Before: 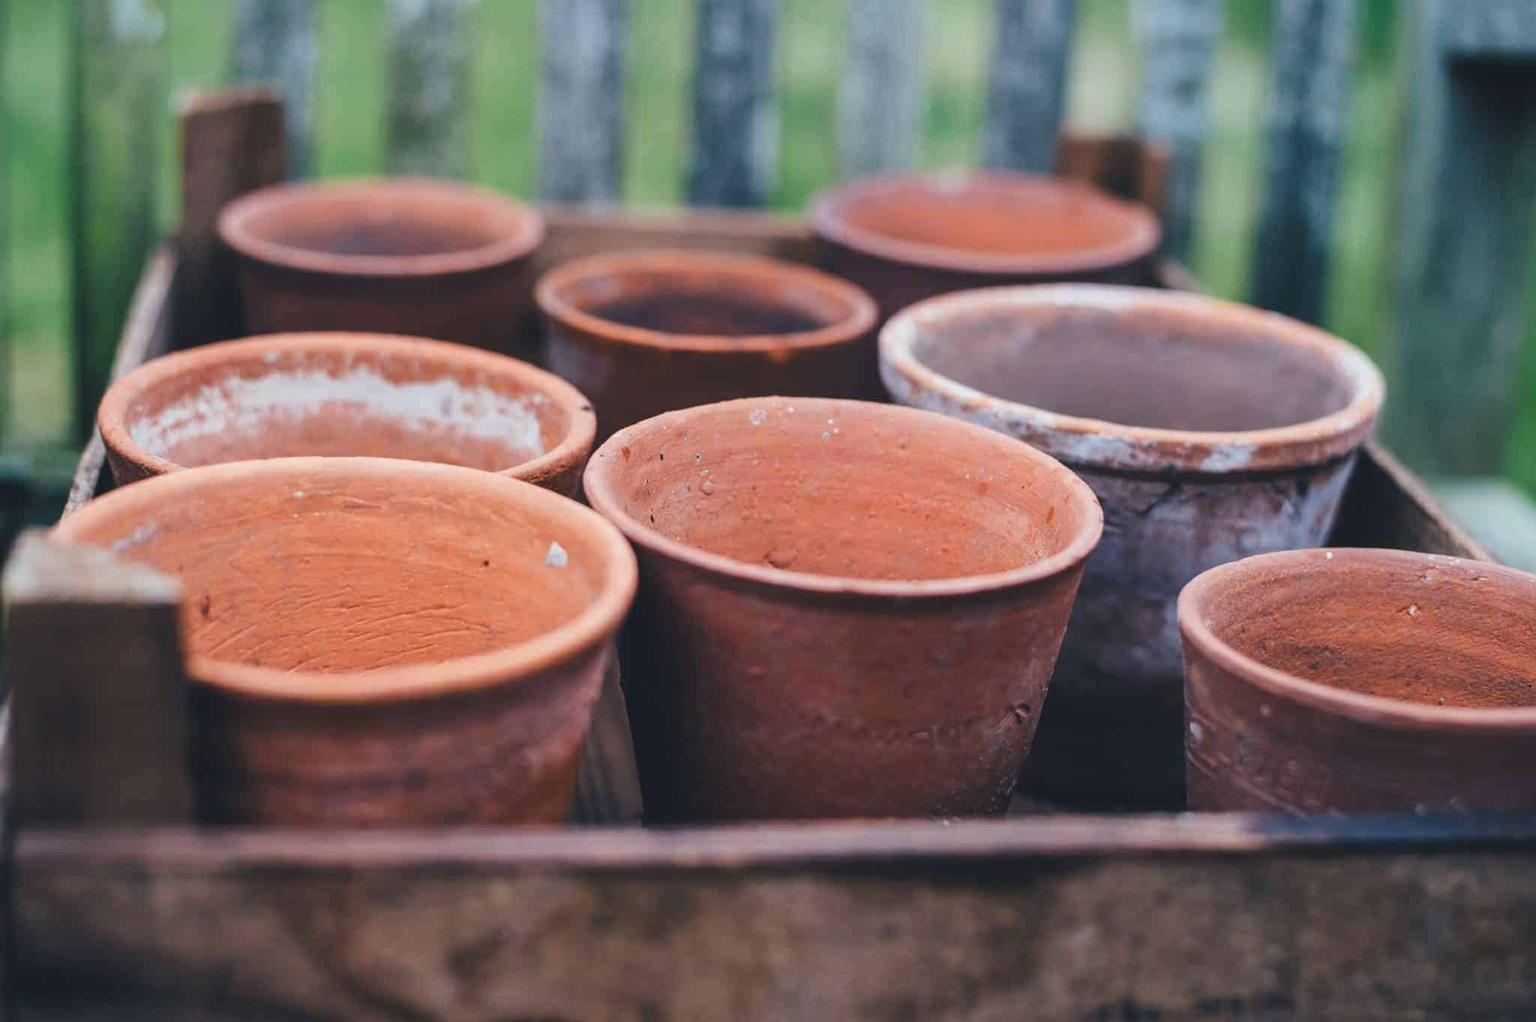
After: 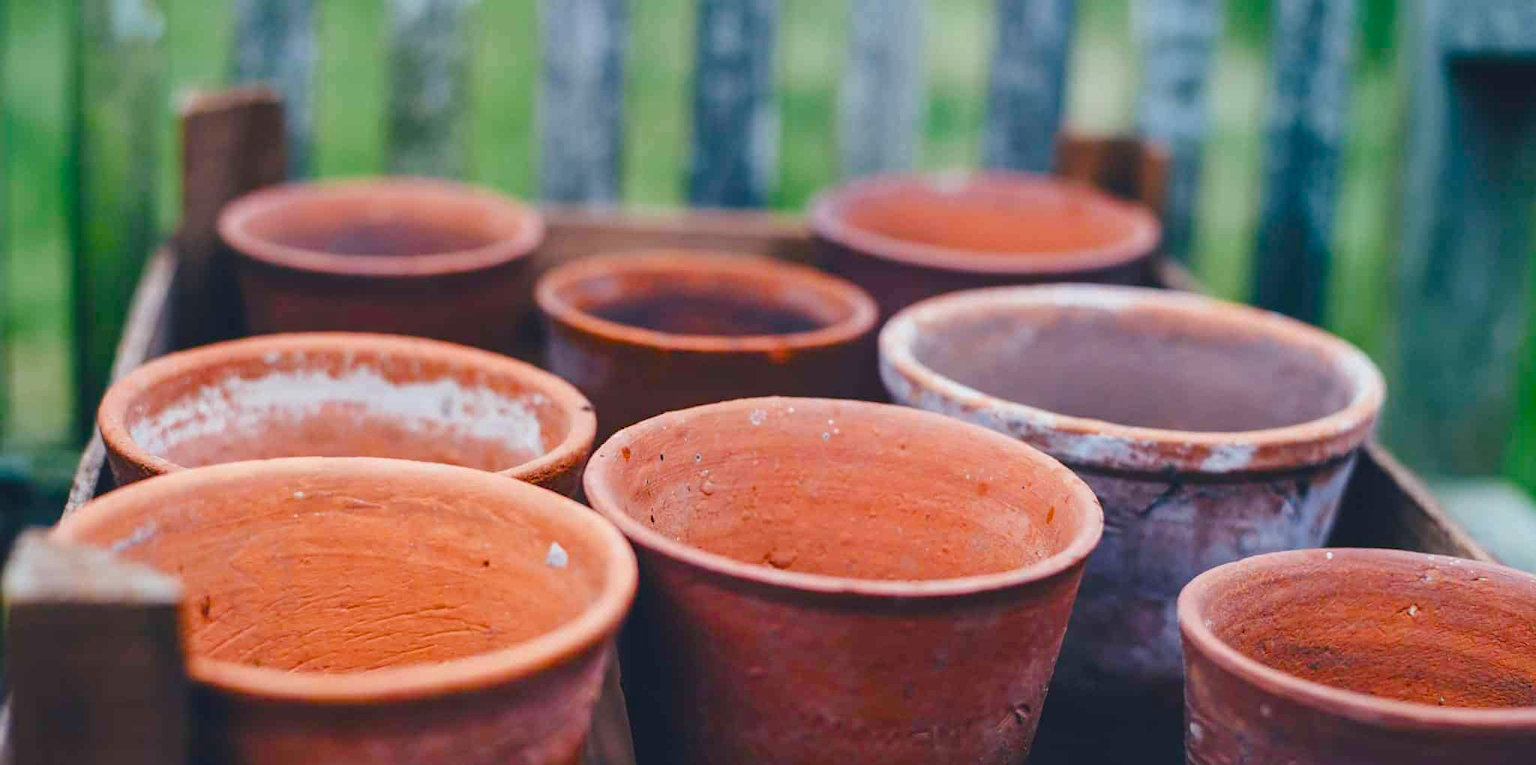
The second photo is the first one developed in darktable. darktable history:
crop: bottom 24.967%
color balance rgb: perceptual saturation grading › global saturation 35%, perceptual saturation grading › highlights -25%, perceptual saturation grading › shadows 50%
base curve: curves: ch0 [(0, 0) (0.989, 0.992)], preserve colors none
